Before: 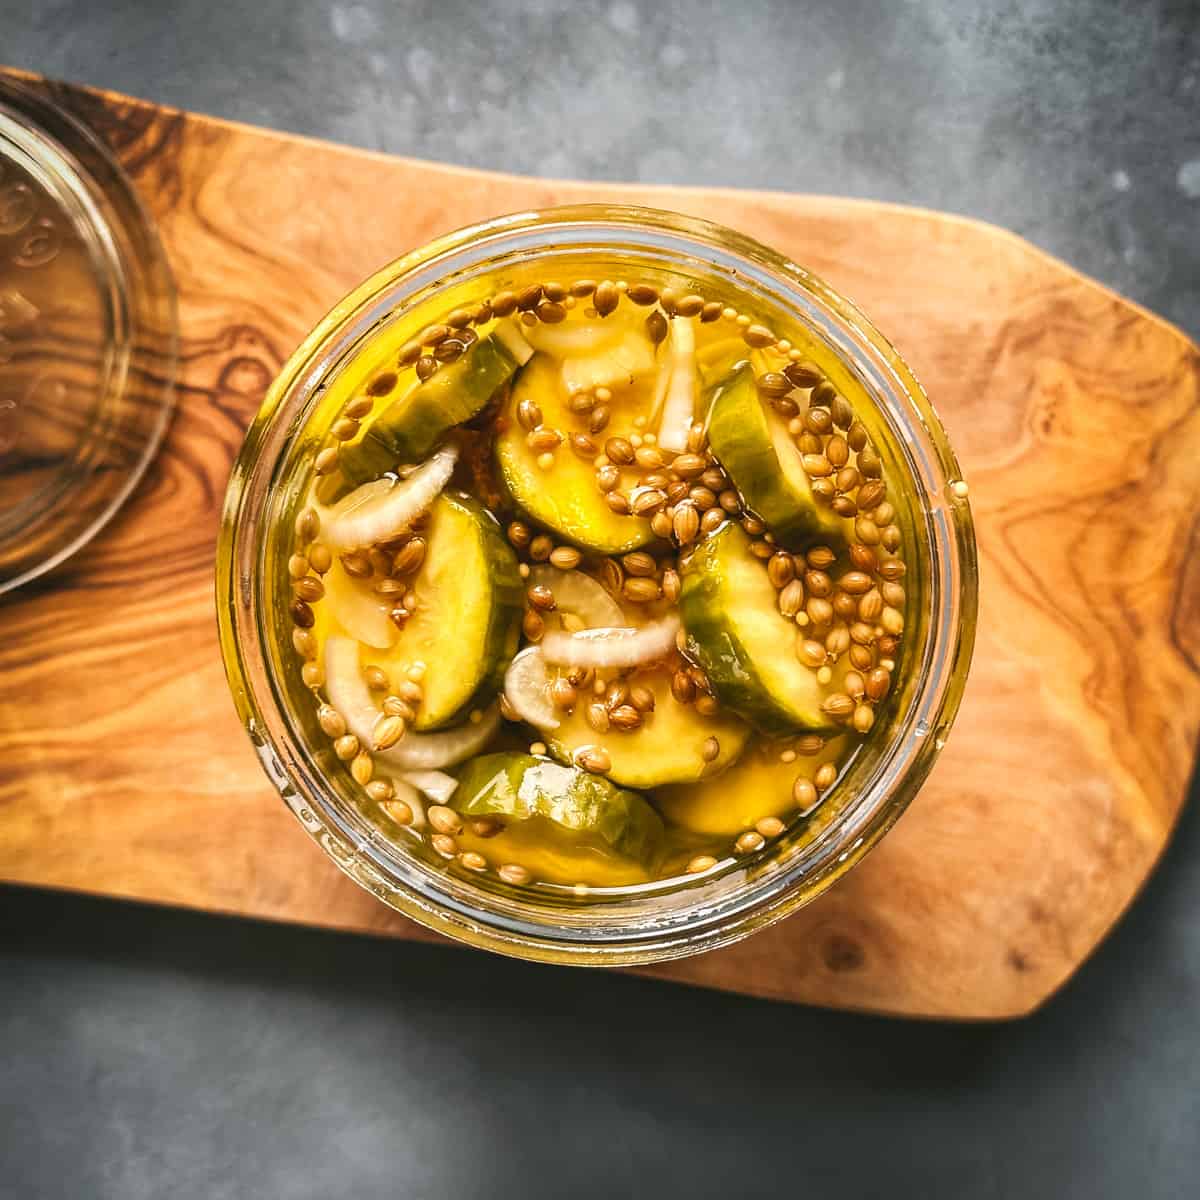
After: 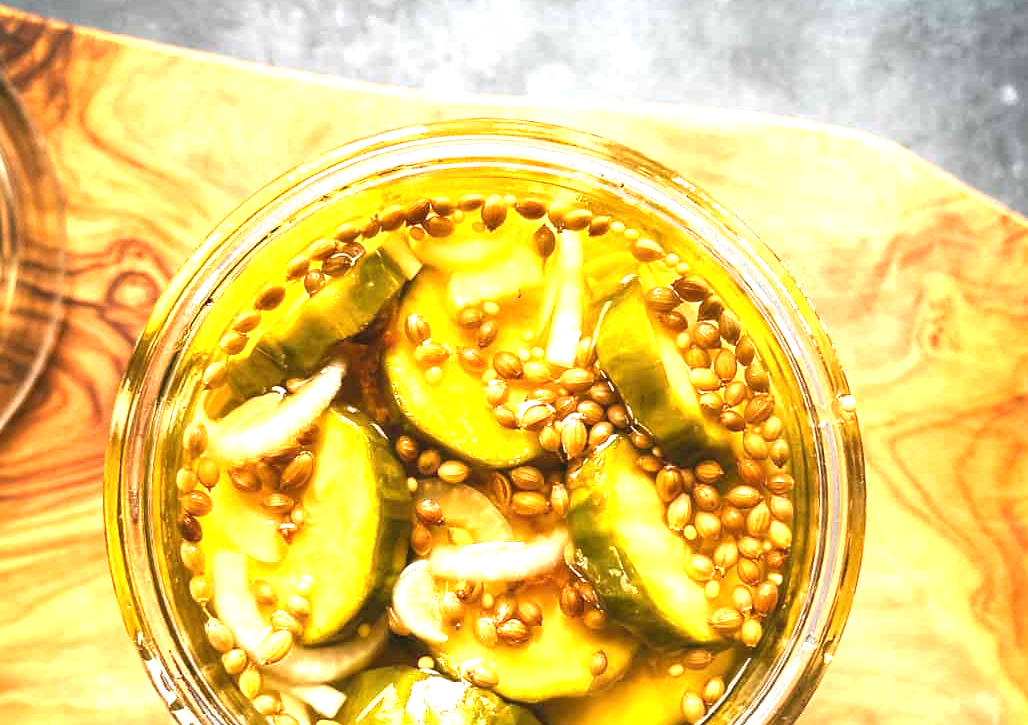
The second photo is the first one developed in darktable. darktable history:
exposure: black level correction 0, exposure 1.1 EV, compensate exposure bias true, compensate highlight preservation false
crop and rotate: left 9.345%, top 7.22%, right 4.982%, bottom 32.331%
